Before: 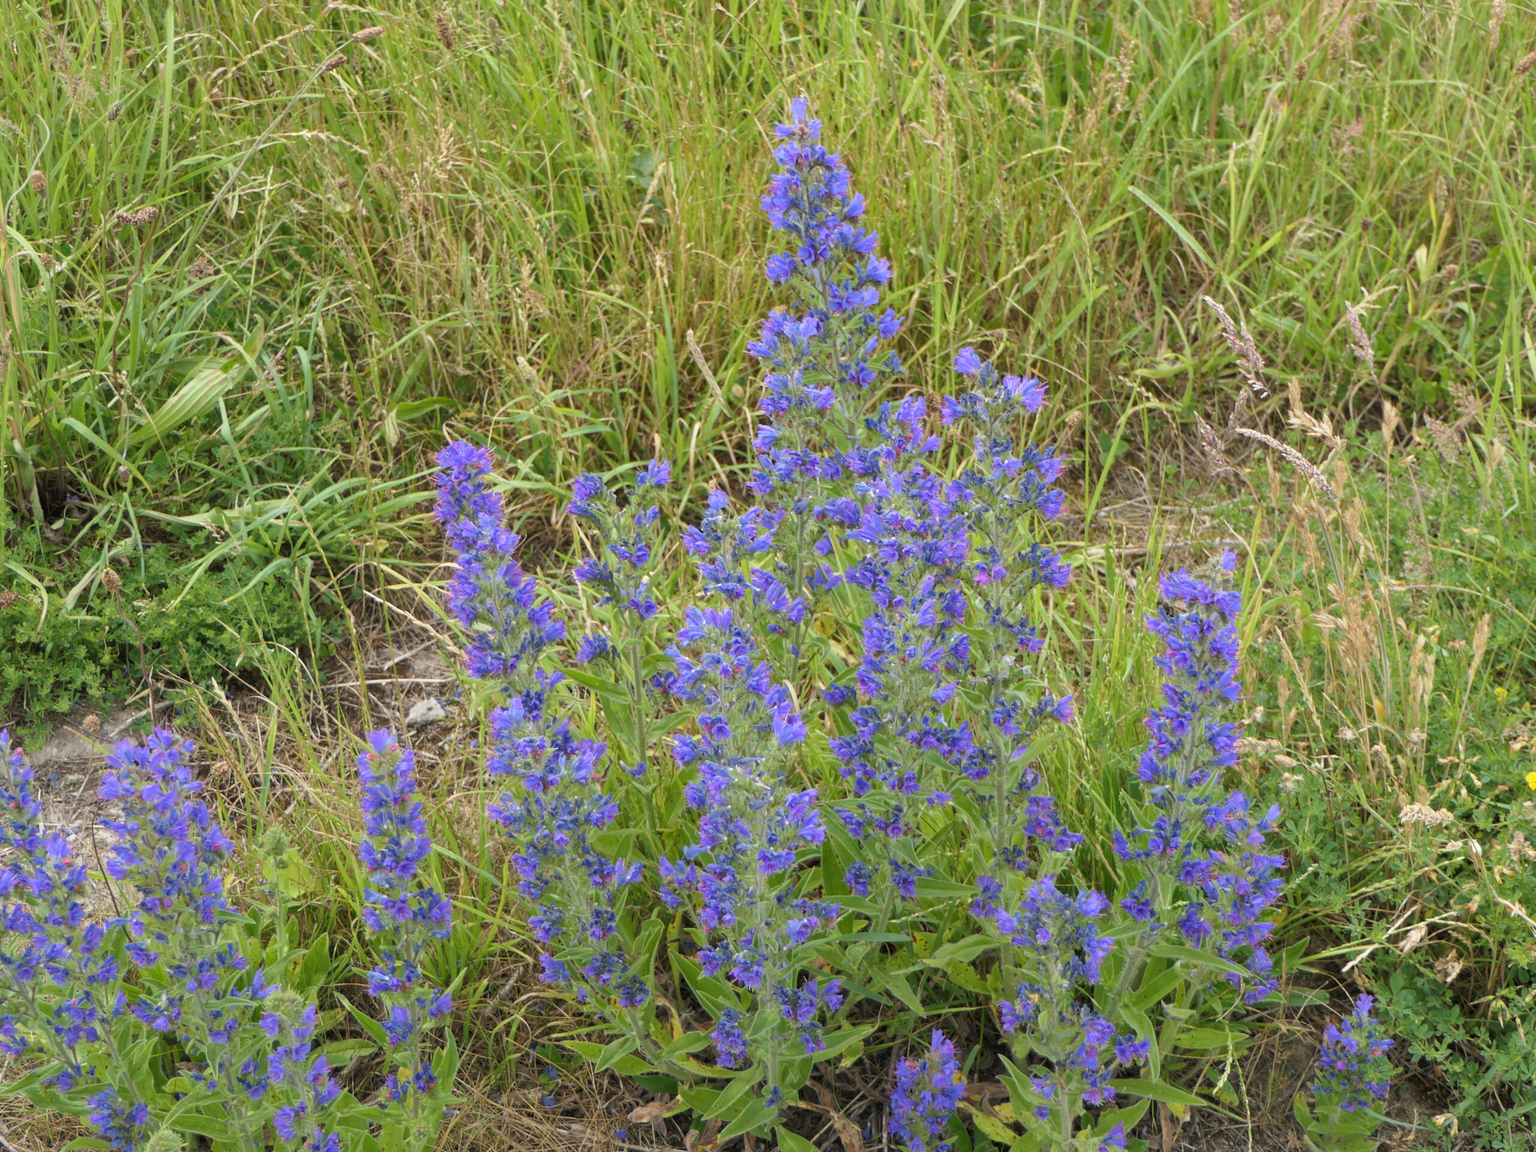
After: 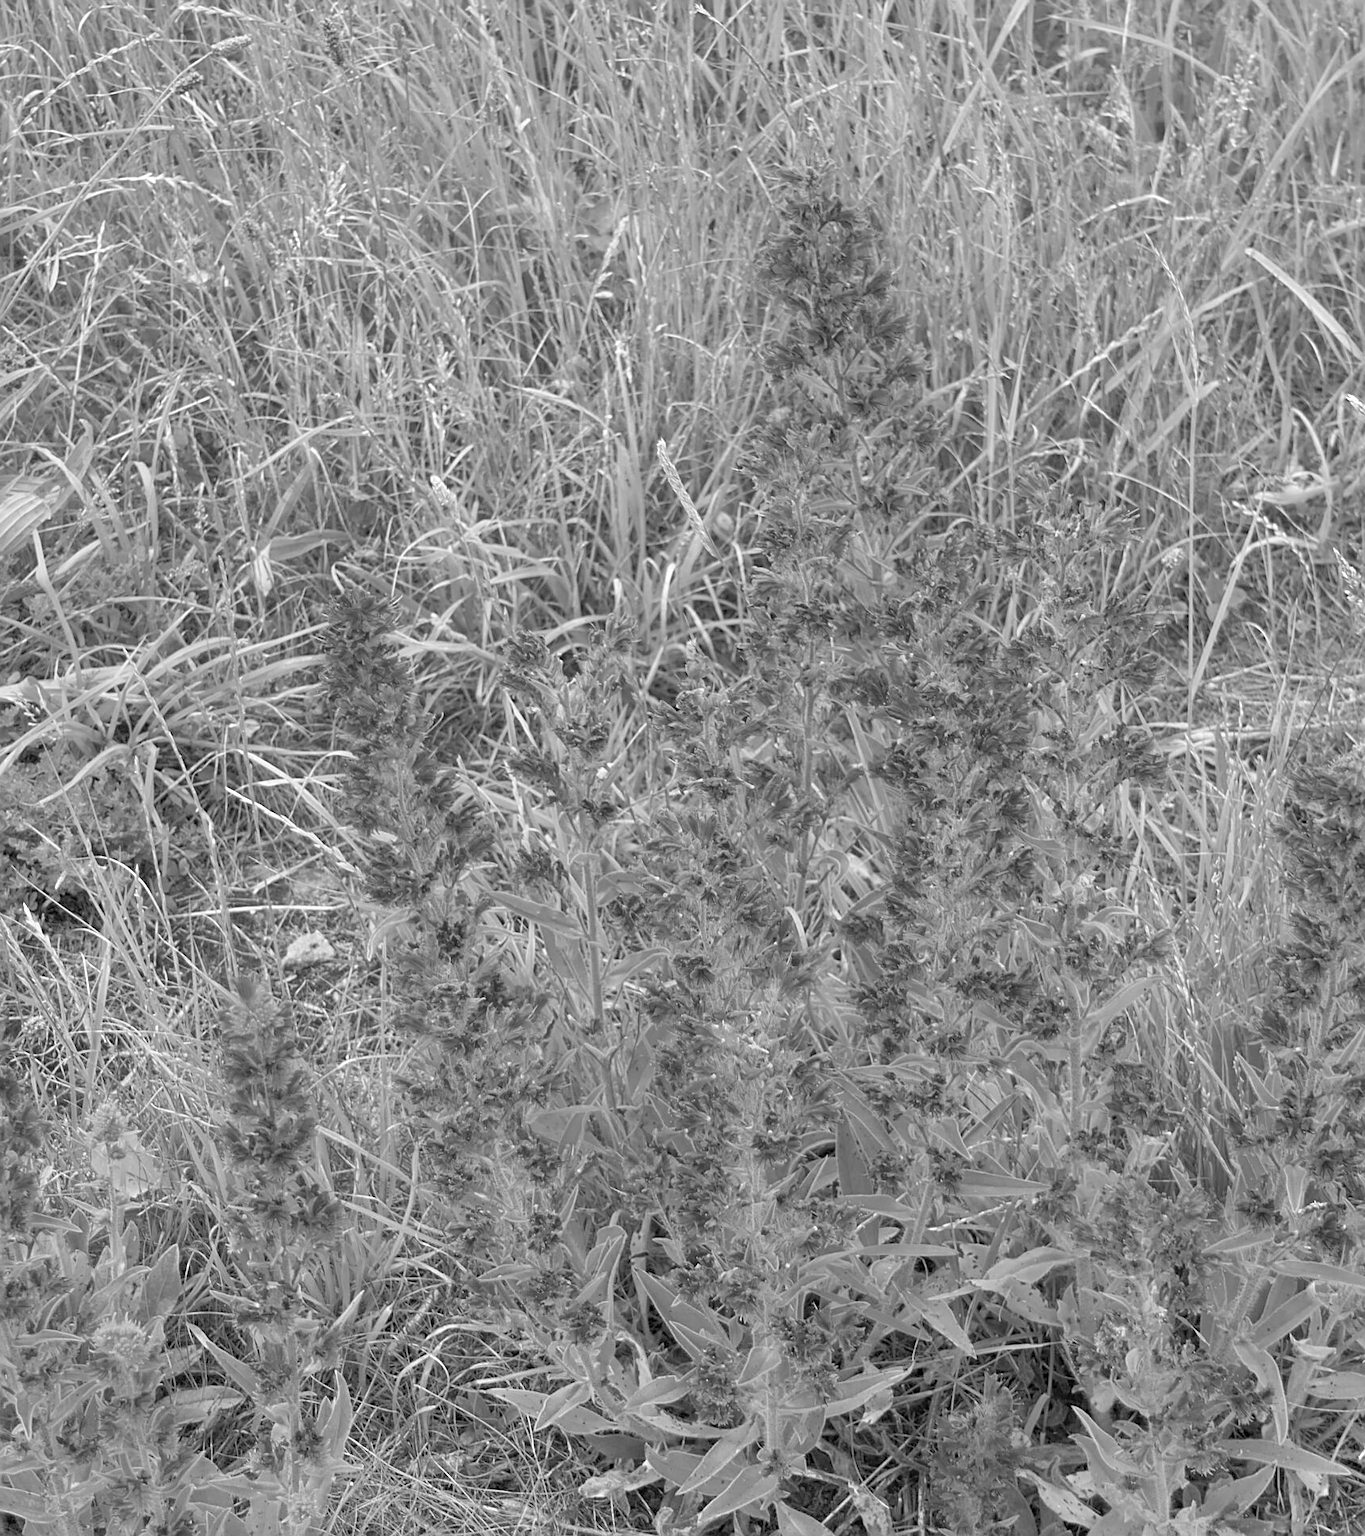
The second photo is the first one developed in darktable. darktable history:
sharpen: on, module defaults
tone equalizer: -7 EV 0.15 EV, -6 EV 0.6 EV, -5 EV 1.15 EV, -4 EV 1.33 EV, -3 EV 1.15 EV, -2 EV 0.6 EV, -1 EV 0.15 EV, mask exposure compensation -0.5 EV
crop and rotate: left 12.673%, right 20.66%
monochrome: a 26.22, b 42.67, size 0.8
